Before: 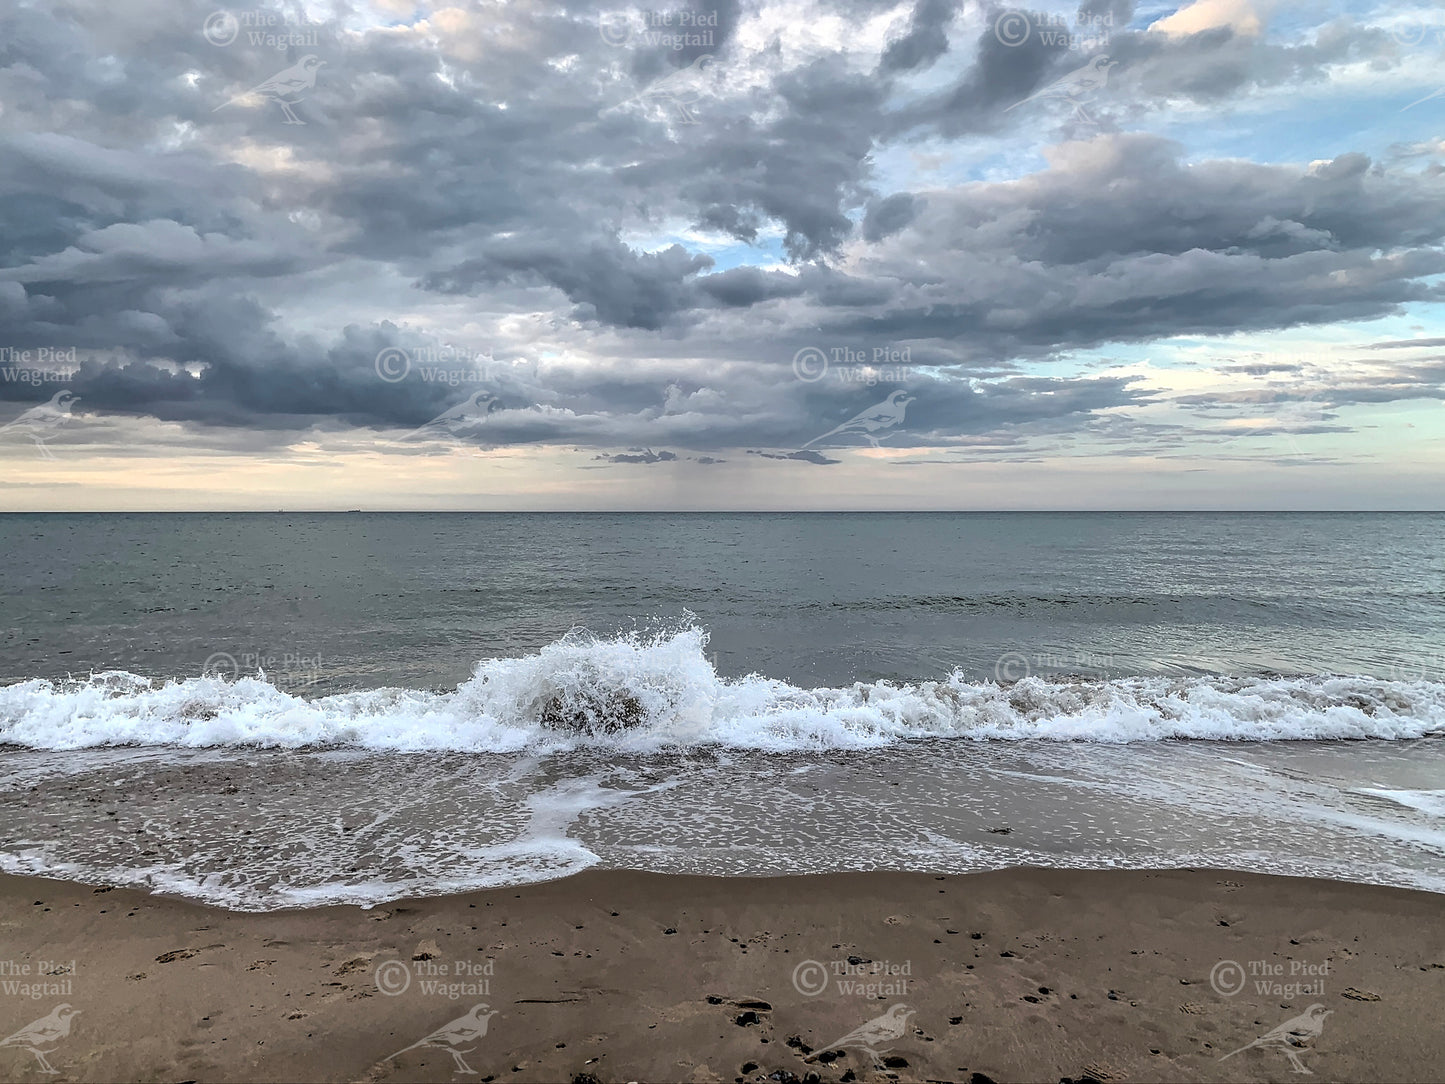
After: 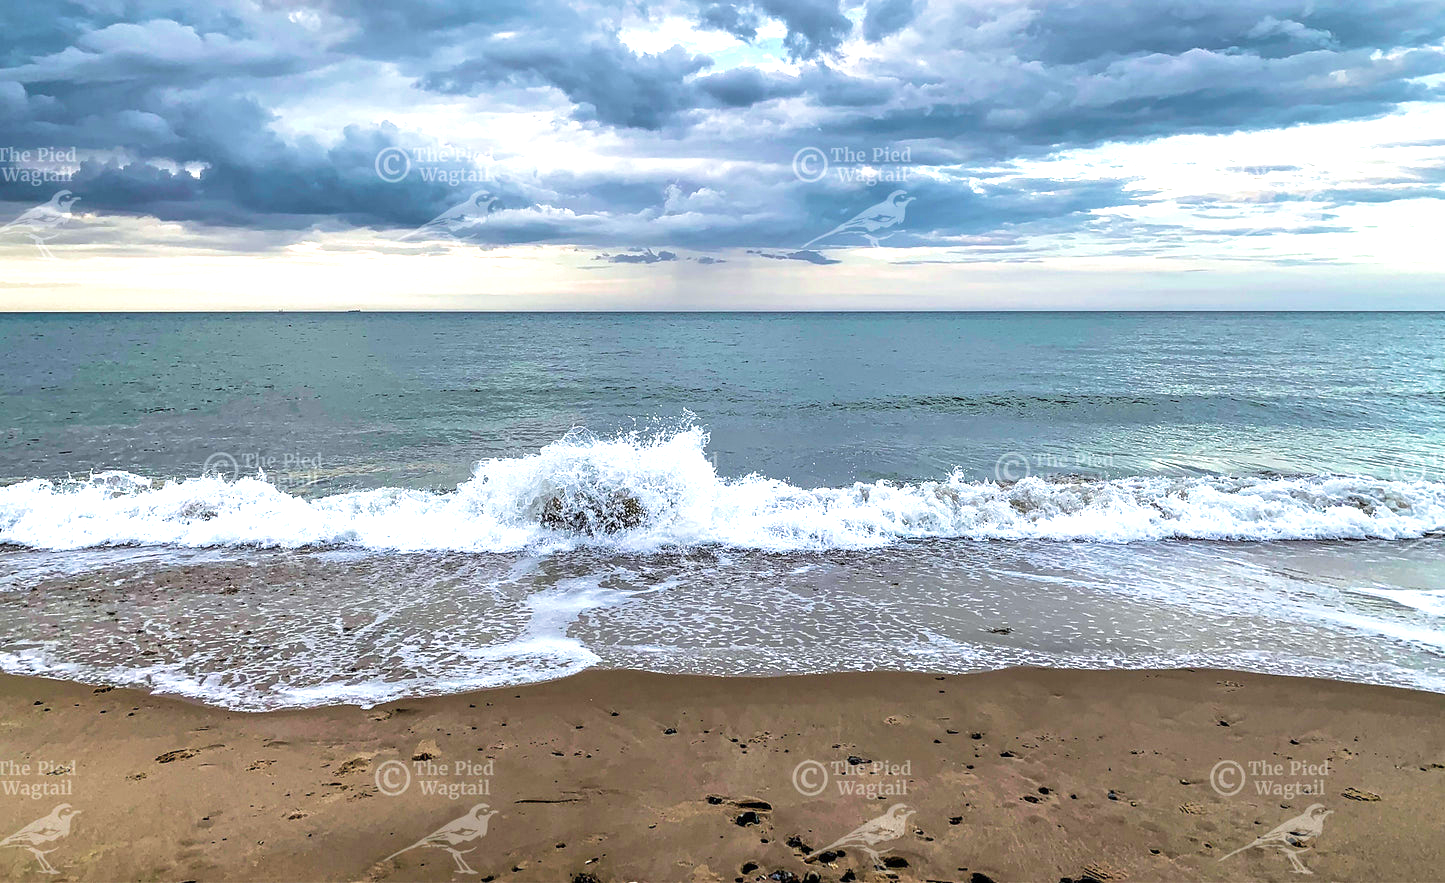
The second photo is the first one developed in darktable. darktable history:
white balance: red 0.986, blue 1.01
exposure: exposure 0.74 EV, compensate highlight preservation false
crop and rotate: top 18.507%
velvia: strength 75%
